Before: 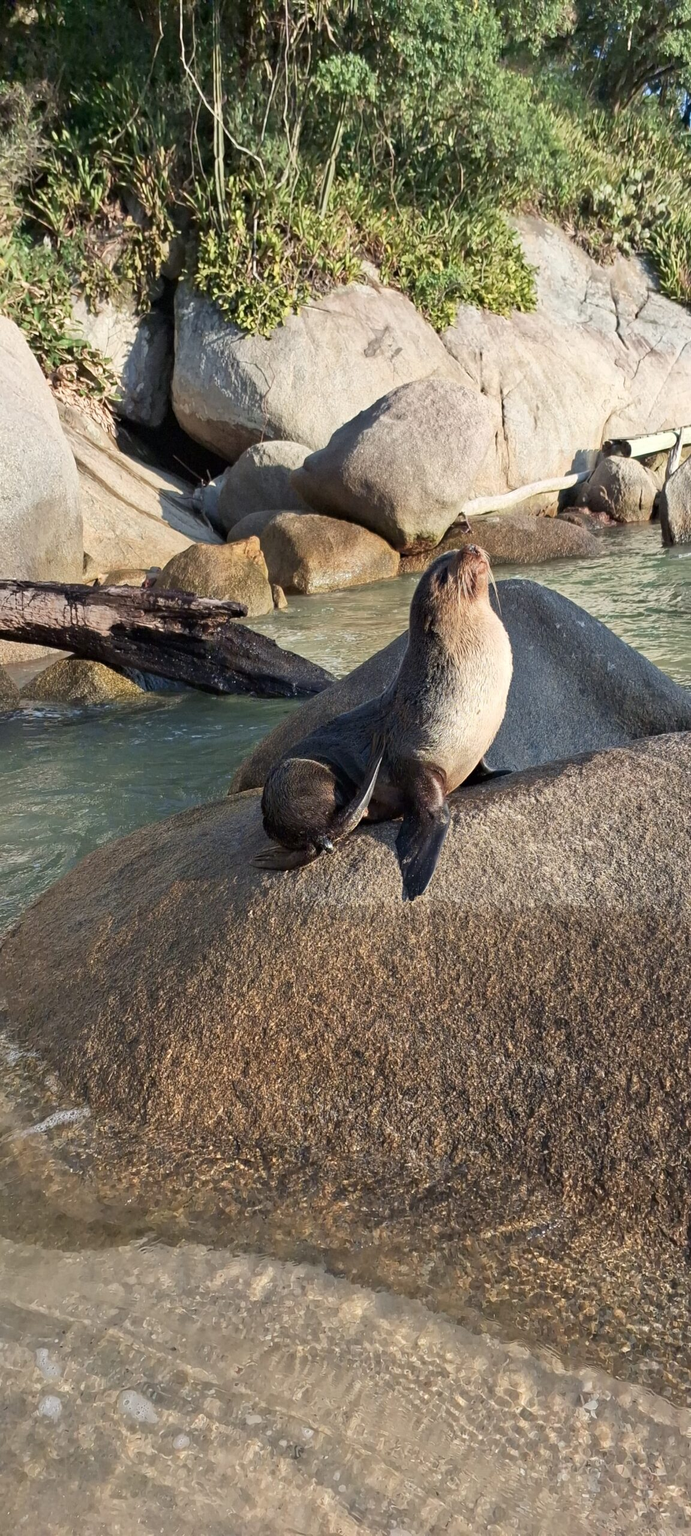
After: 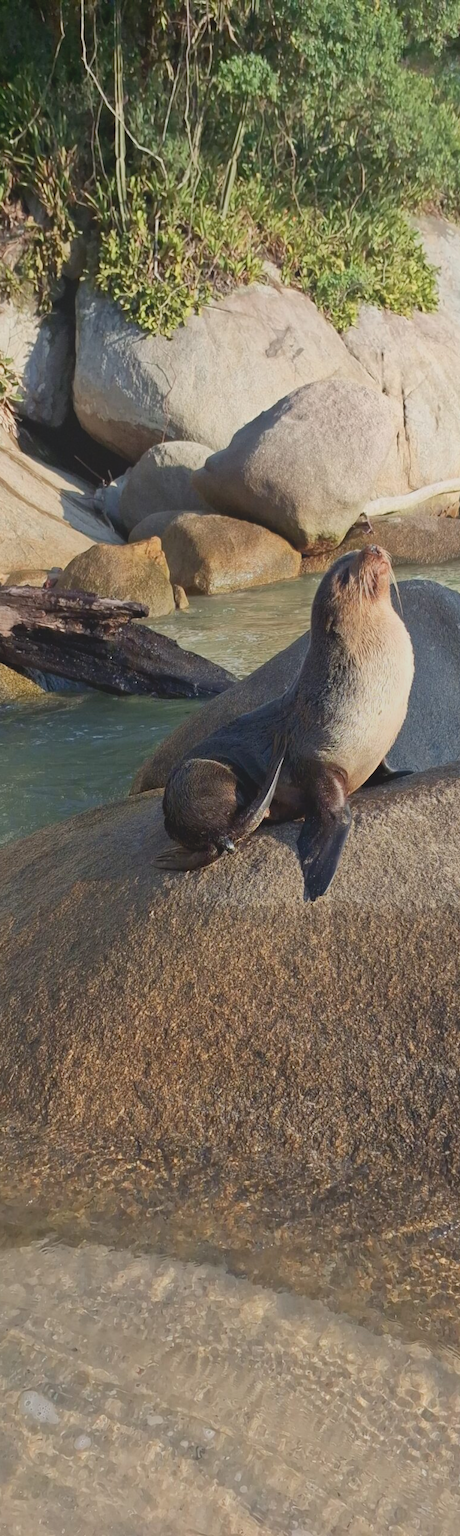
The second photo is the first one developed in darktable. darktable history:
local contrast: detail 70%
crop and rotate: left 14.378%, right 18.937%
